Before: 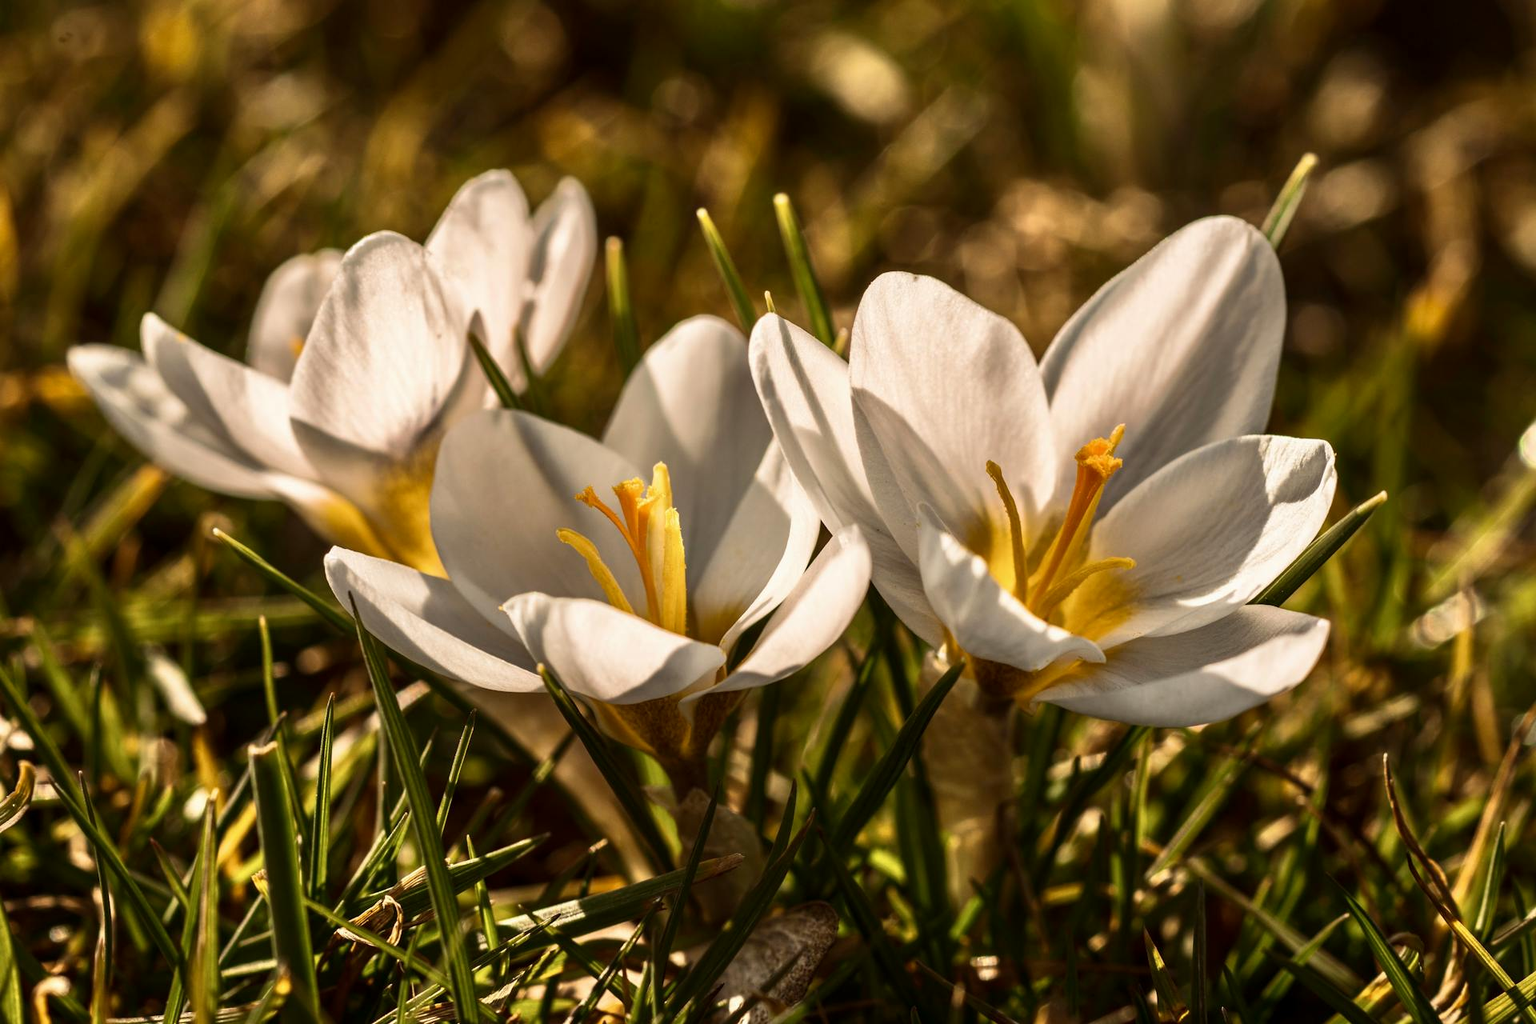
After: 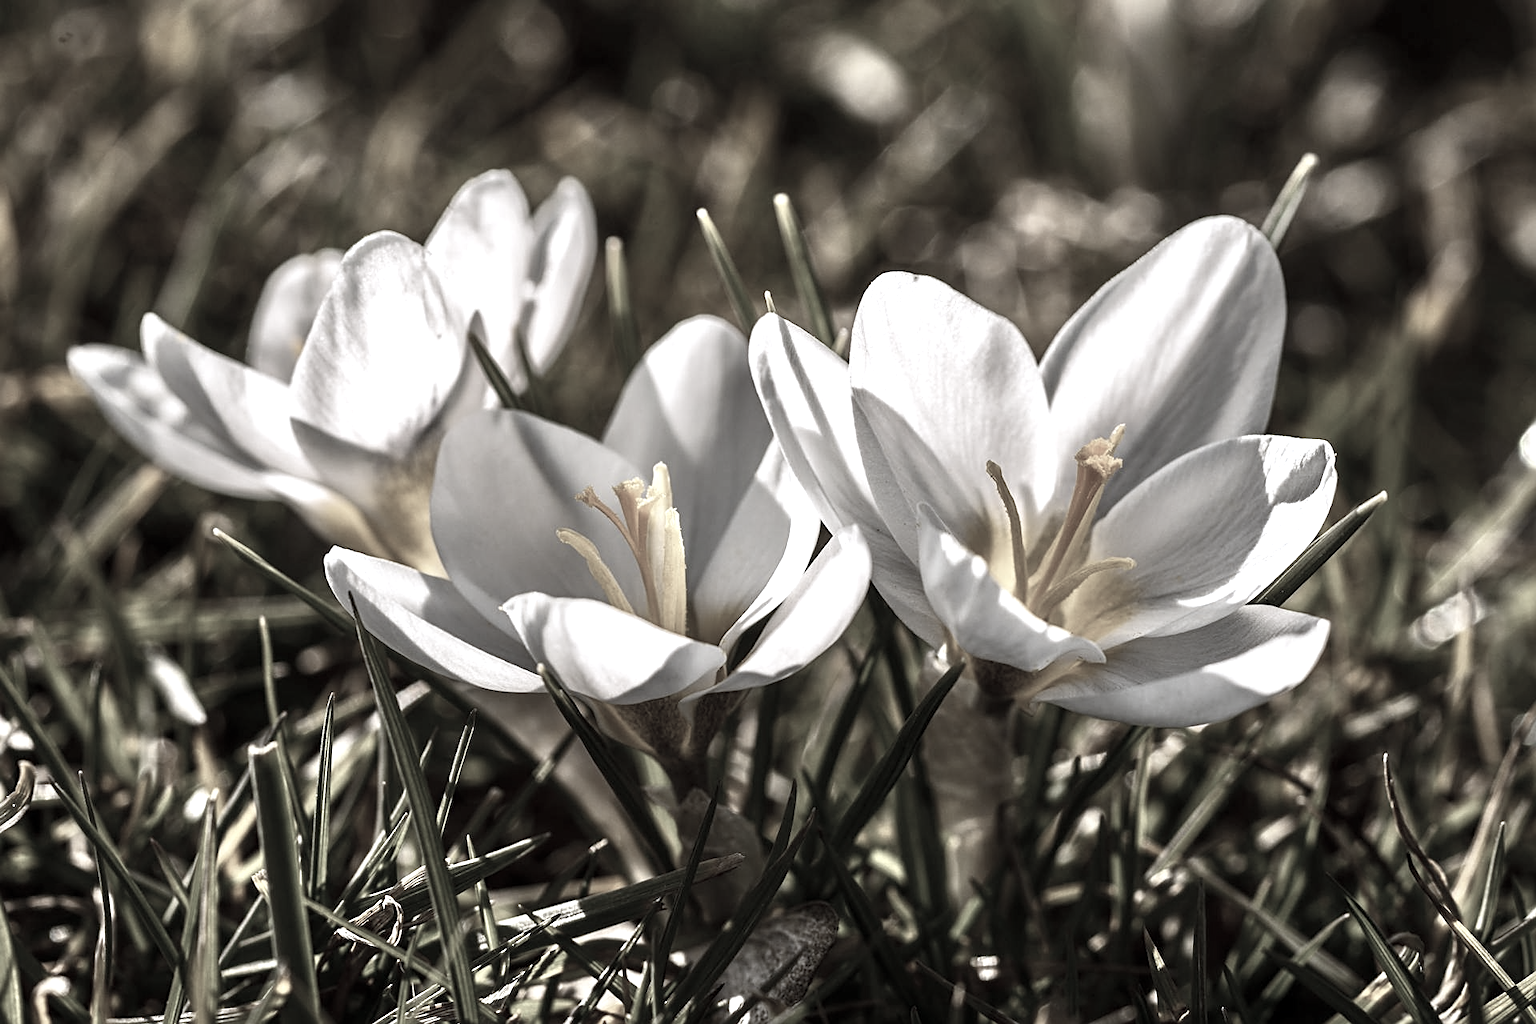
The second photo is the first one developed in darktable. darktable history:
sharpen: on, module defaults
white balance: red 0.948, green 1.02, blue 1.176
color correction: saturation 0.2
exposure: exposure 0.4 EV, compensate highlight preservation false
